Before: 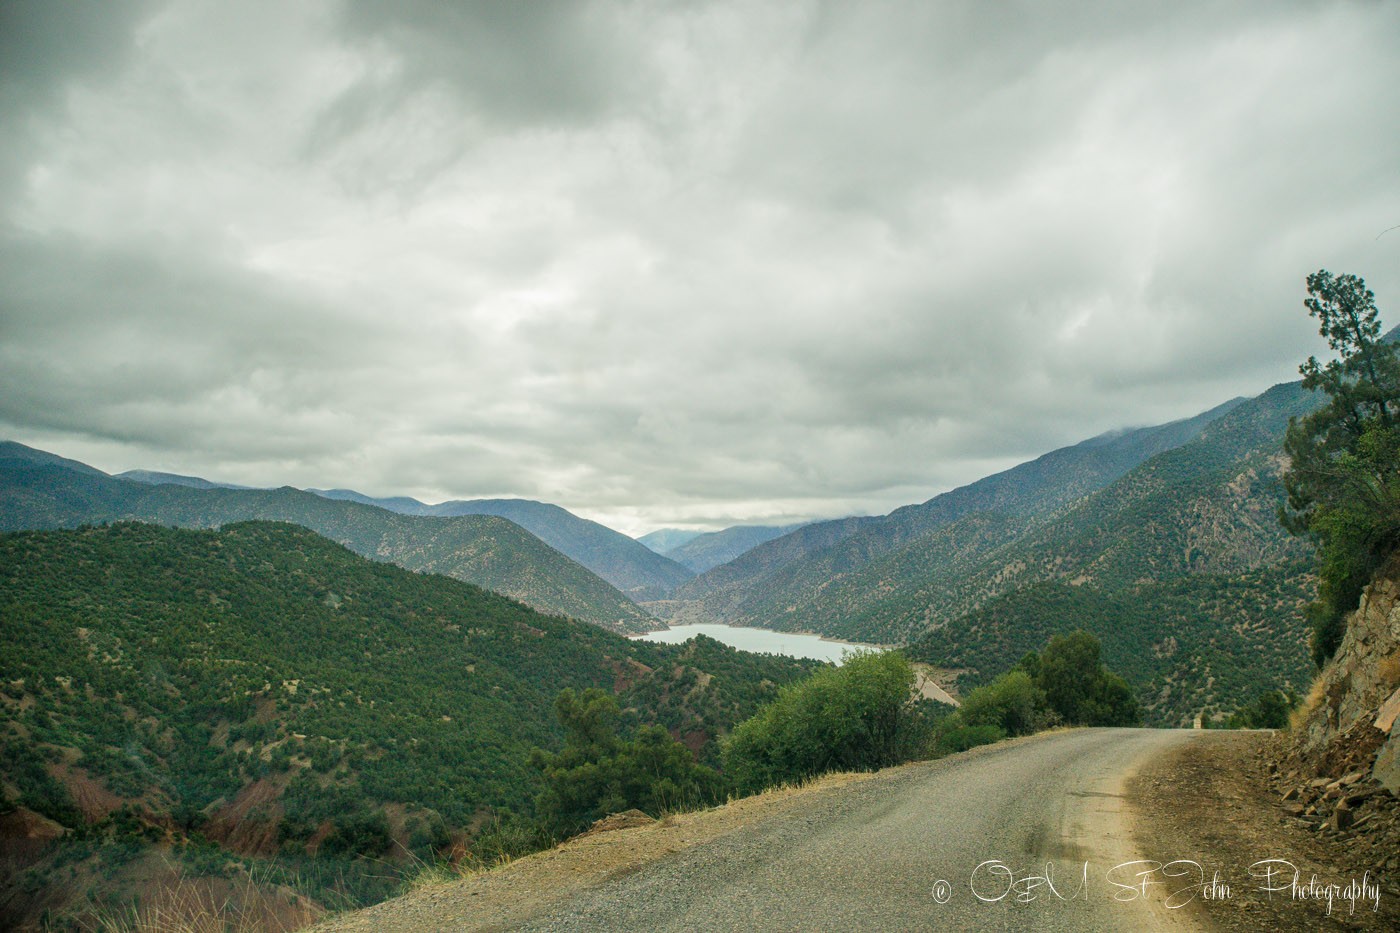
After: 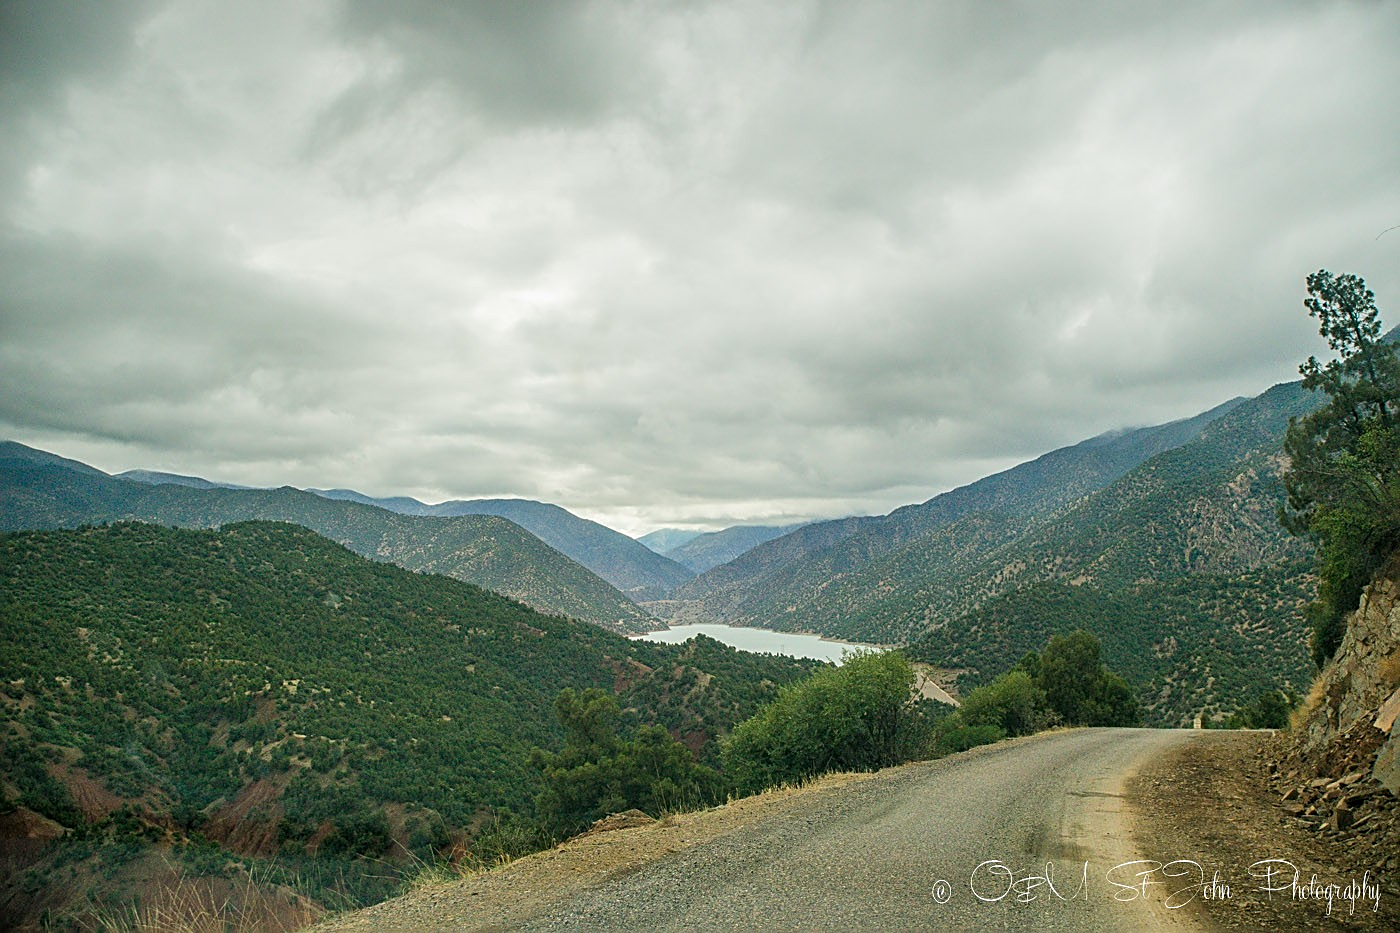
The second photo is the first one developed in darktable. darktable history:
sharpen: amount 0.745
